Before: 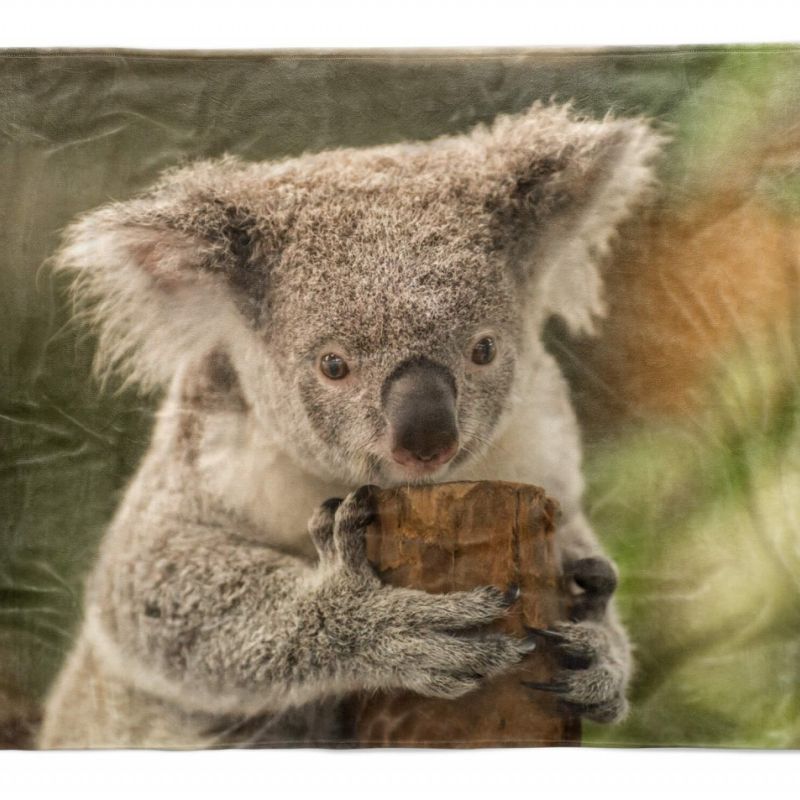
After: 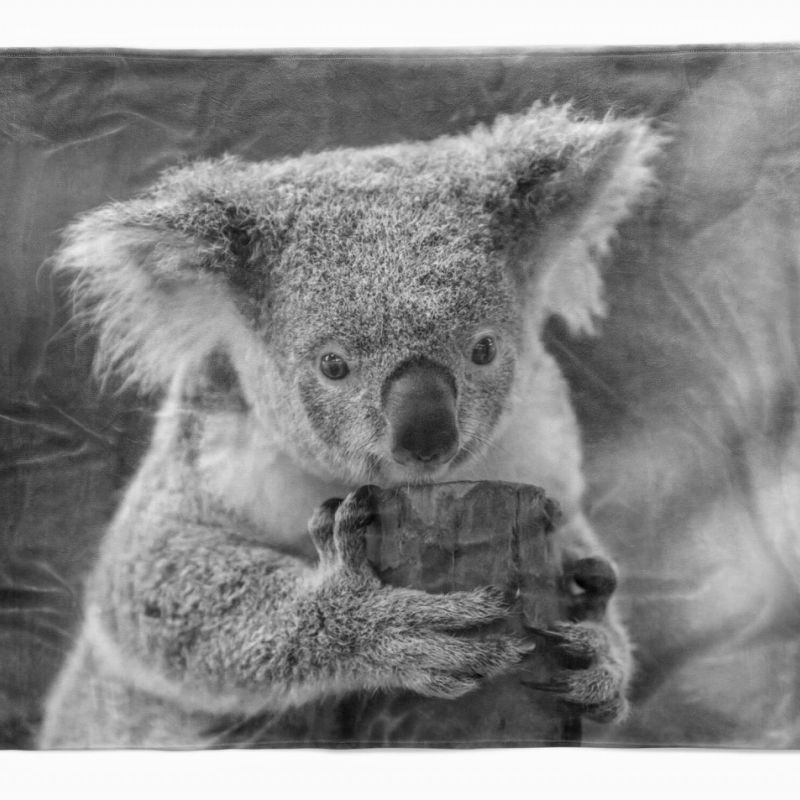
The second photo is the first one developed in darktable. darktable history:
monochrome: a -6.99, b 35.61, size 1.4
color balance rgb: perceptual saturation grading › global saturation 30%
